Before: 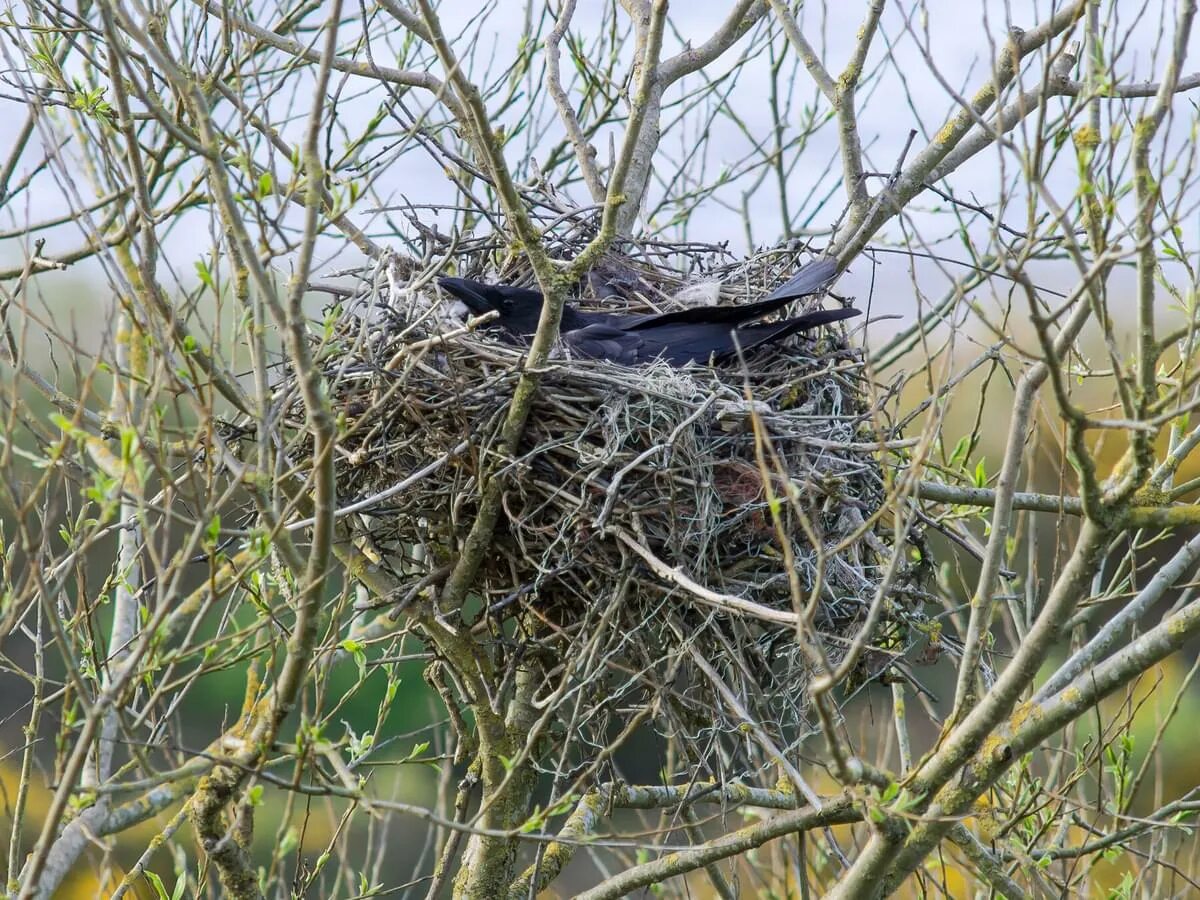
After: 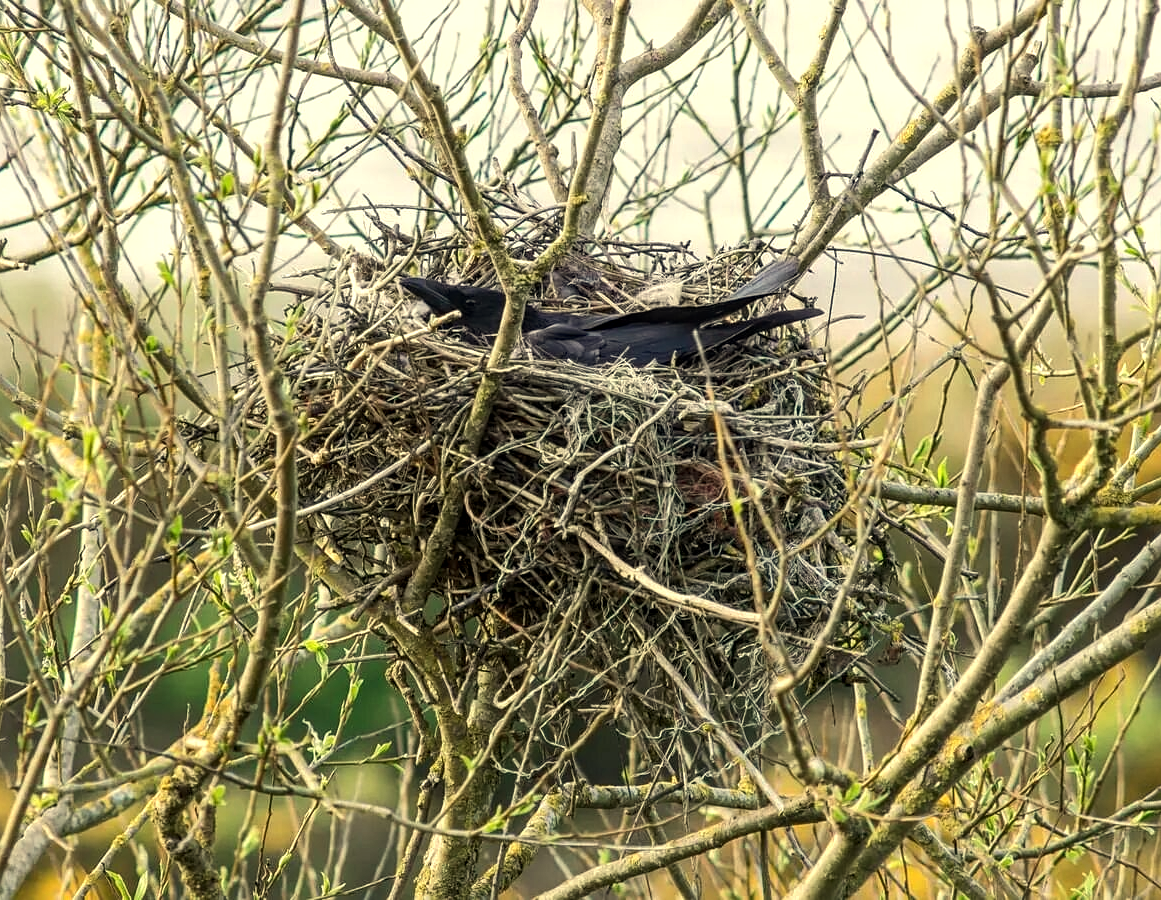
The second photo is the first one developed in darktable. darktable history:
crop and rotate: left 3.238%
sharpen: amount 0.2
tone equalizer: -8 EV -0.417 EV, -7 EV -0.389 EV, -6 EV -0.333 EV, -5 EV -0.222 EV, -3 EV 0.222 EV, -2 EV 0.333 EV, -1 EV 0.389 EV, +0 EV 0.417 EV, edges refinement/feathering 500, mask exposure compensation -1.57 EV, preserve details no
local contrast: on, module defaults
white balance: red 1.08, blue 0.791
